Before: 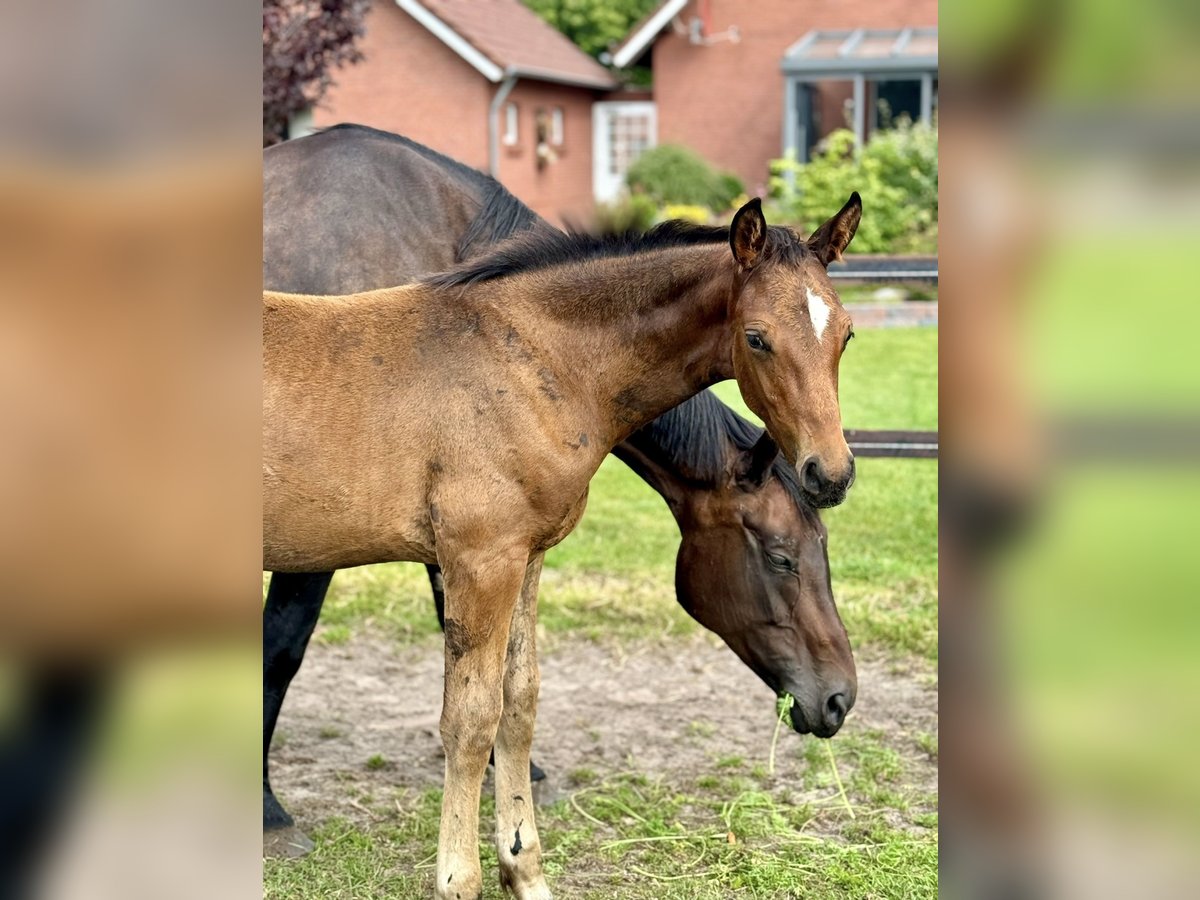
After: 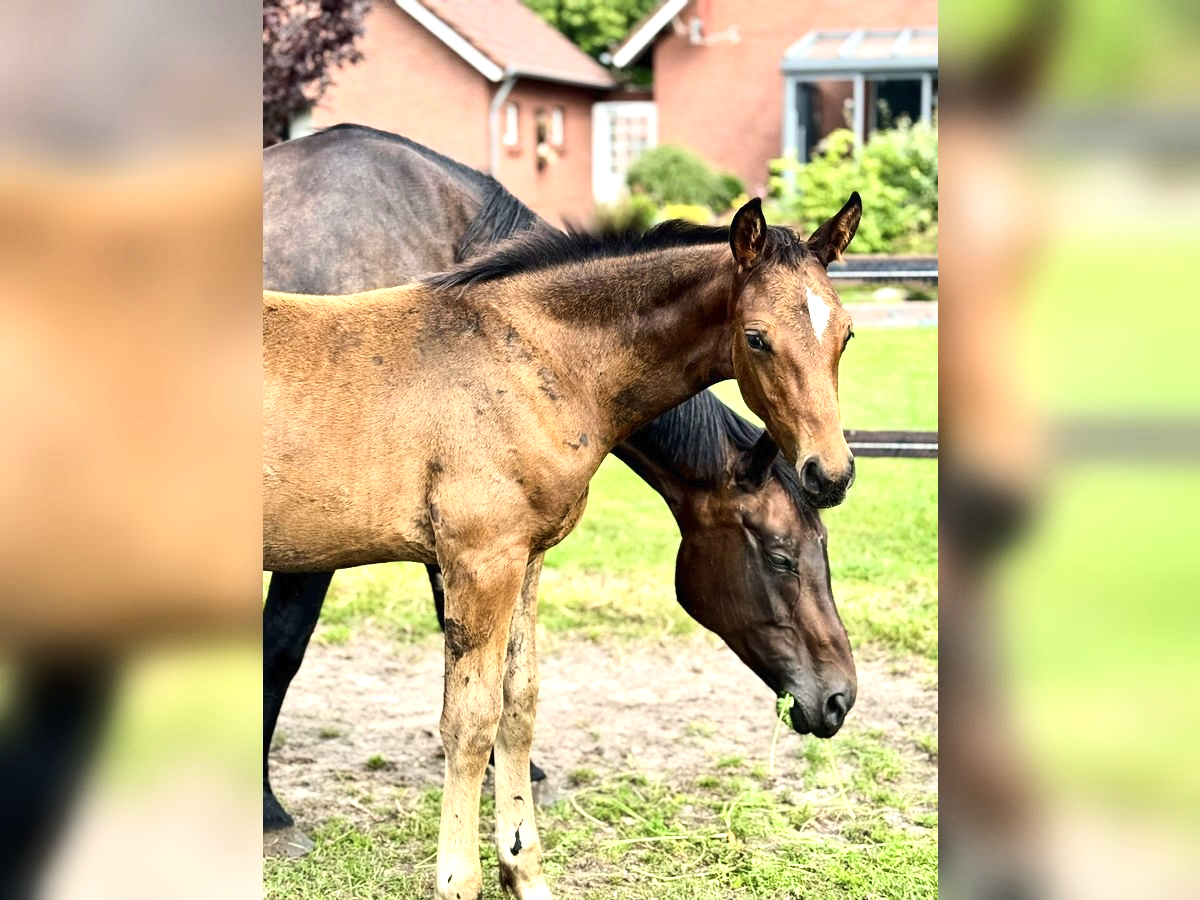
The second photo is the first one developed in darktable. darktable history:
tone curve: curves: ch0 [(0, 0) (0.003, 0.019) (0.011, 0.022) (0.025, 0.03) (0.044, 0.049) (0.069, 0.08) (0.1, 0.111) (0.136, 0.144) (0.177, 0.189) (0.224, 0.23) (0.277, 0.285) (0.335, 0.356) (0.399, 0.428) (0.468, 0.511) (0.543, 0.597) (0.623, 0.682) (0.709, 0.773) (0.801, 0.865) (0.898, 0.945) (1, 1)], color space Lab, linked channels, preserve colors none
tone equalizer: -8 EV -0.743 EV, -7 EV -0.708 EV, -6 EV -0.583 EV, -5 EV -0.414 EV, -3 EV 0.399 EV, -2 EV 0.6 EV, -1 EV 0.691 EV, +0 EV 0.755 EV, edges refinement/feathering 500, mask exposure compensation -1.57 EV, preserve details no
